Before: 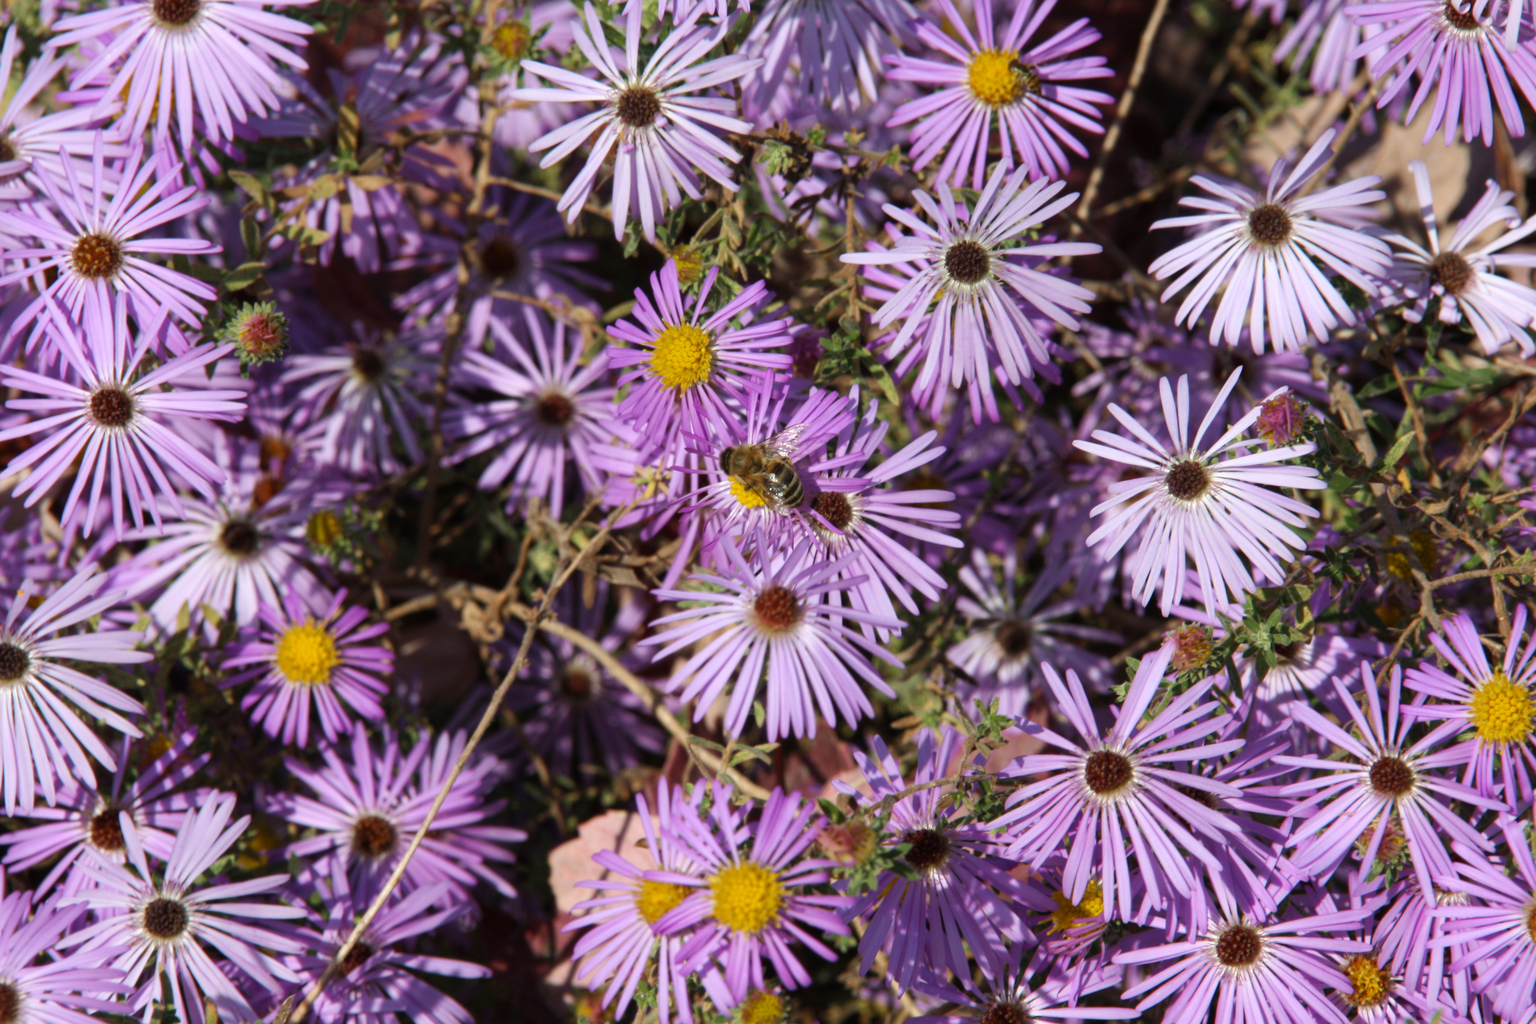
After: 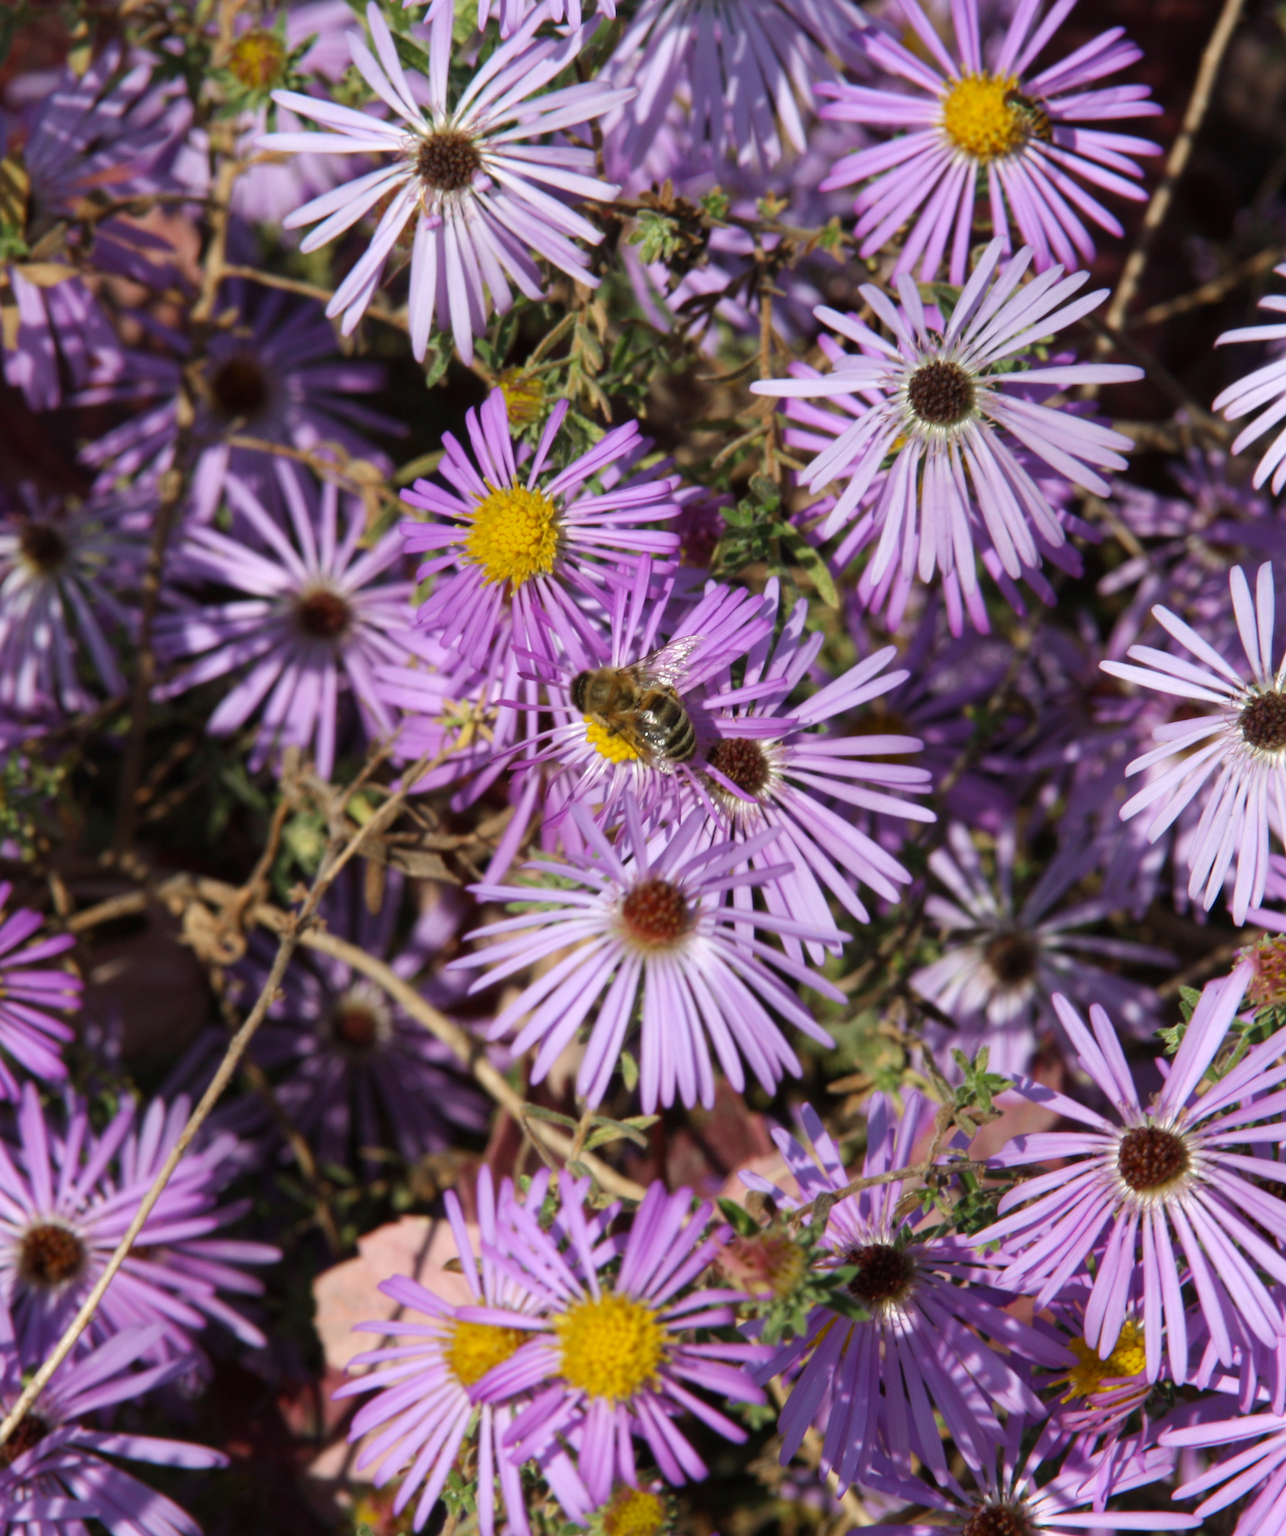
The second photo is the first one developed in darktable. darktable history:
crop: left 22.134%, right 22.032%, bottom 0.013%
